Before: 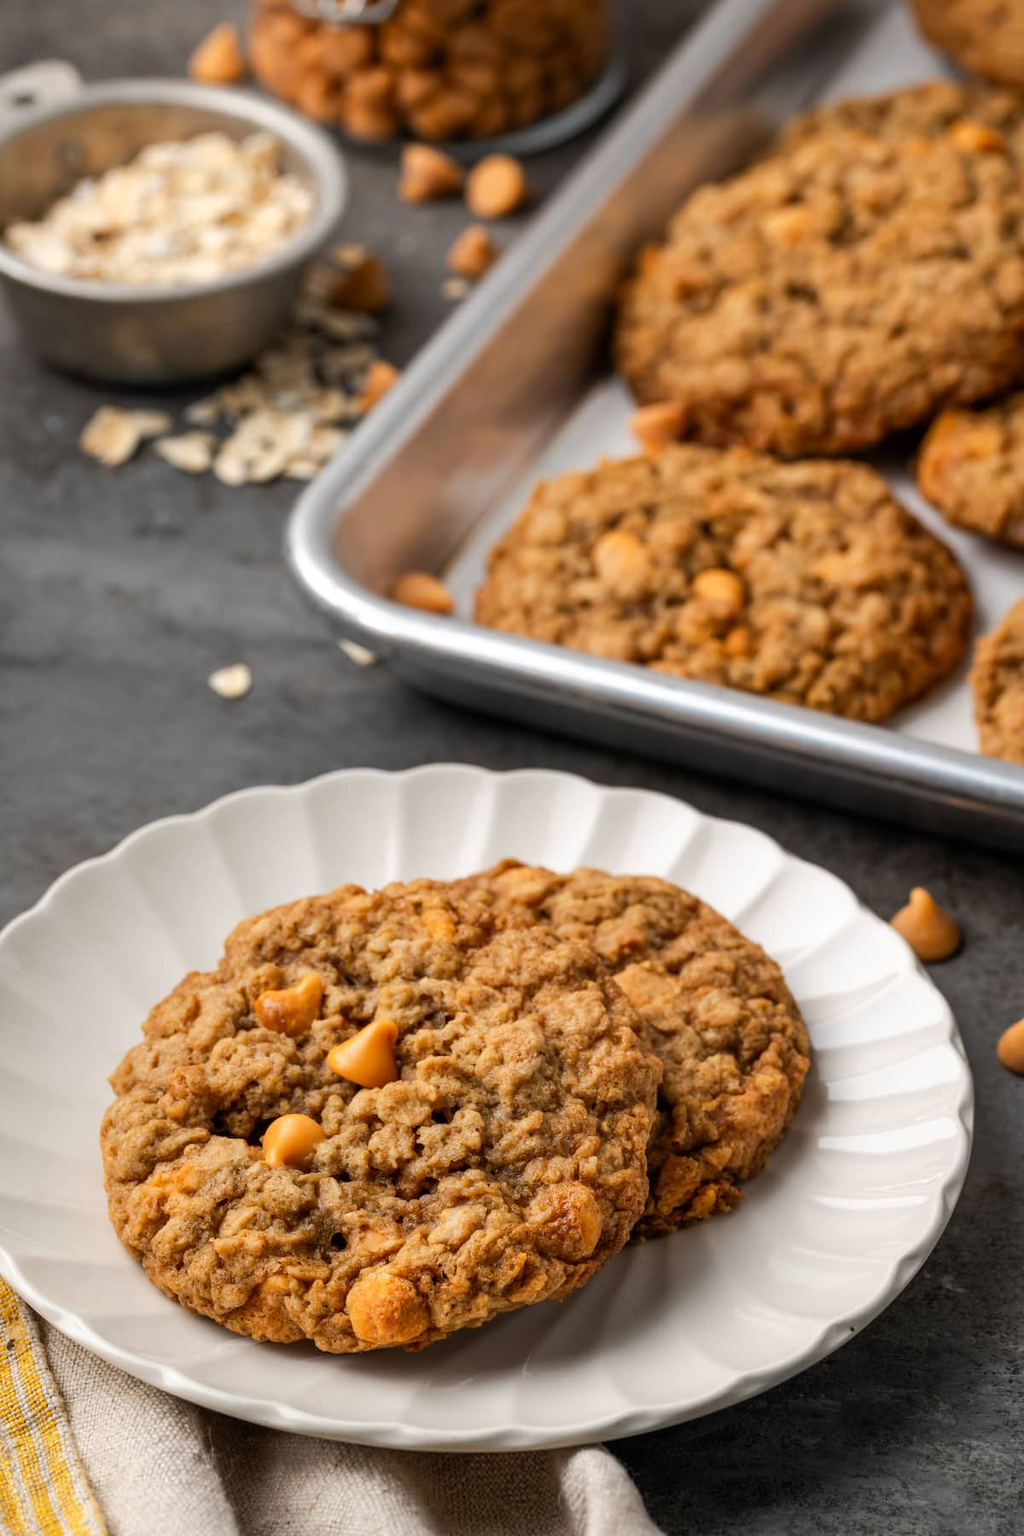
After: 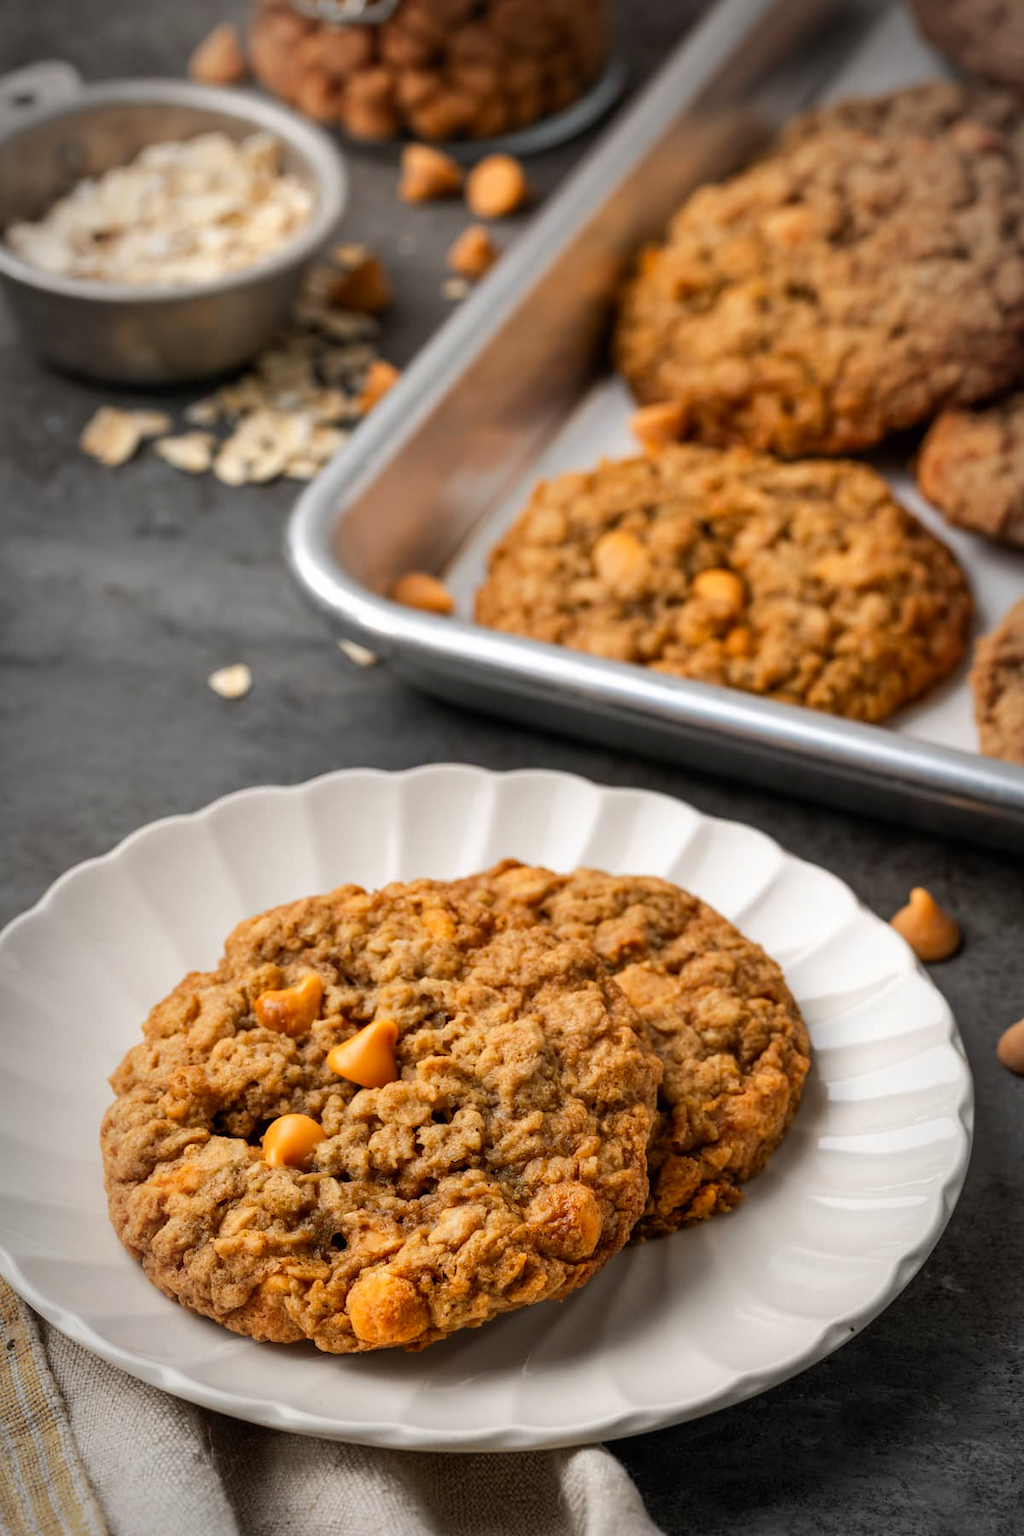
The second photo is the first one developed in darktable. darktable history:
color correction: saturation 1.1
vignetting: automatic ratio true
